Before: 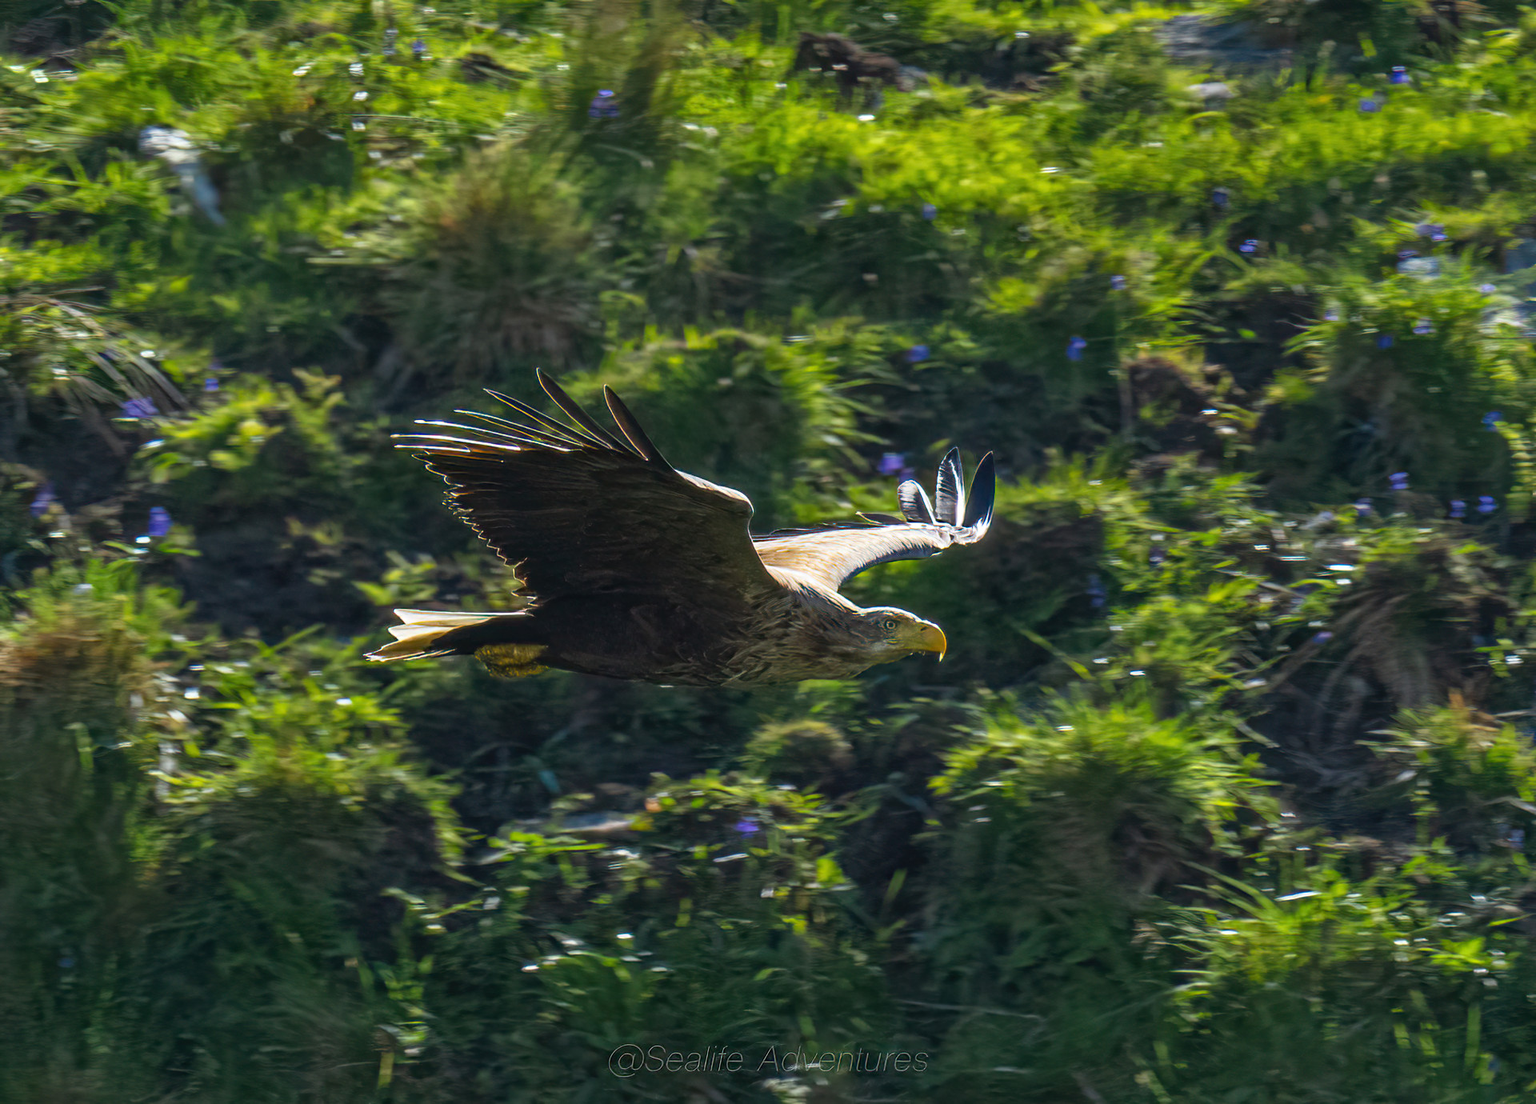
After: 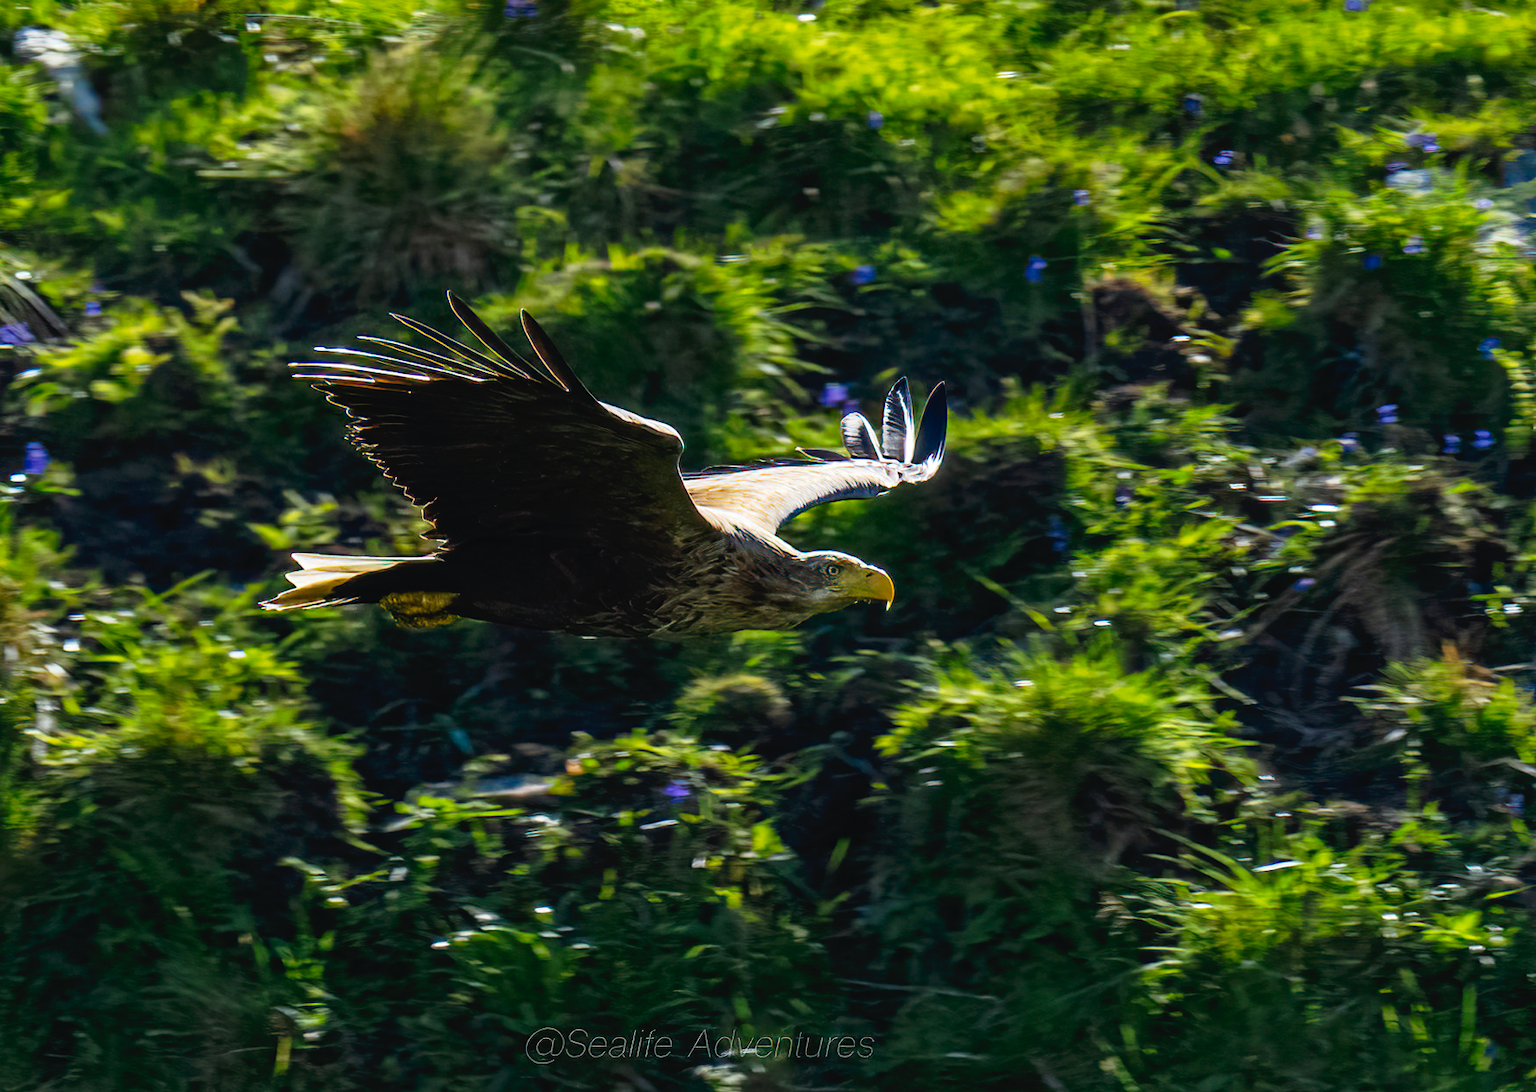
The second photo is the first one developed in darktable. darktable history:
tone curve: curves: ch0 [(0, 0) (0.003, 0.007) (0.011, 0.01) (0.025, 0.018) (0.044, 0.028) (0.069, 0.034) (0.1, 0.04) (0.136, 0.051) (0.177, 0.104) (0.224, 0.161) (0.277, 0.234) (0.335, 0.316) (0.399, 0.41) (0.468, 0.487) (0.543, 0.577) (0.623, 0.679) (0.709, 0.769) (0.801, 0.854) (0.898, 0.922) (1, 1)], preserve colors none
crop and rotate: left 8.262%, top 9.226%
